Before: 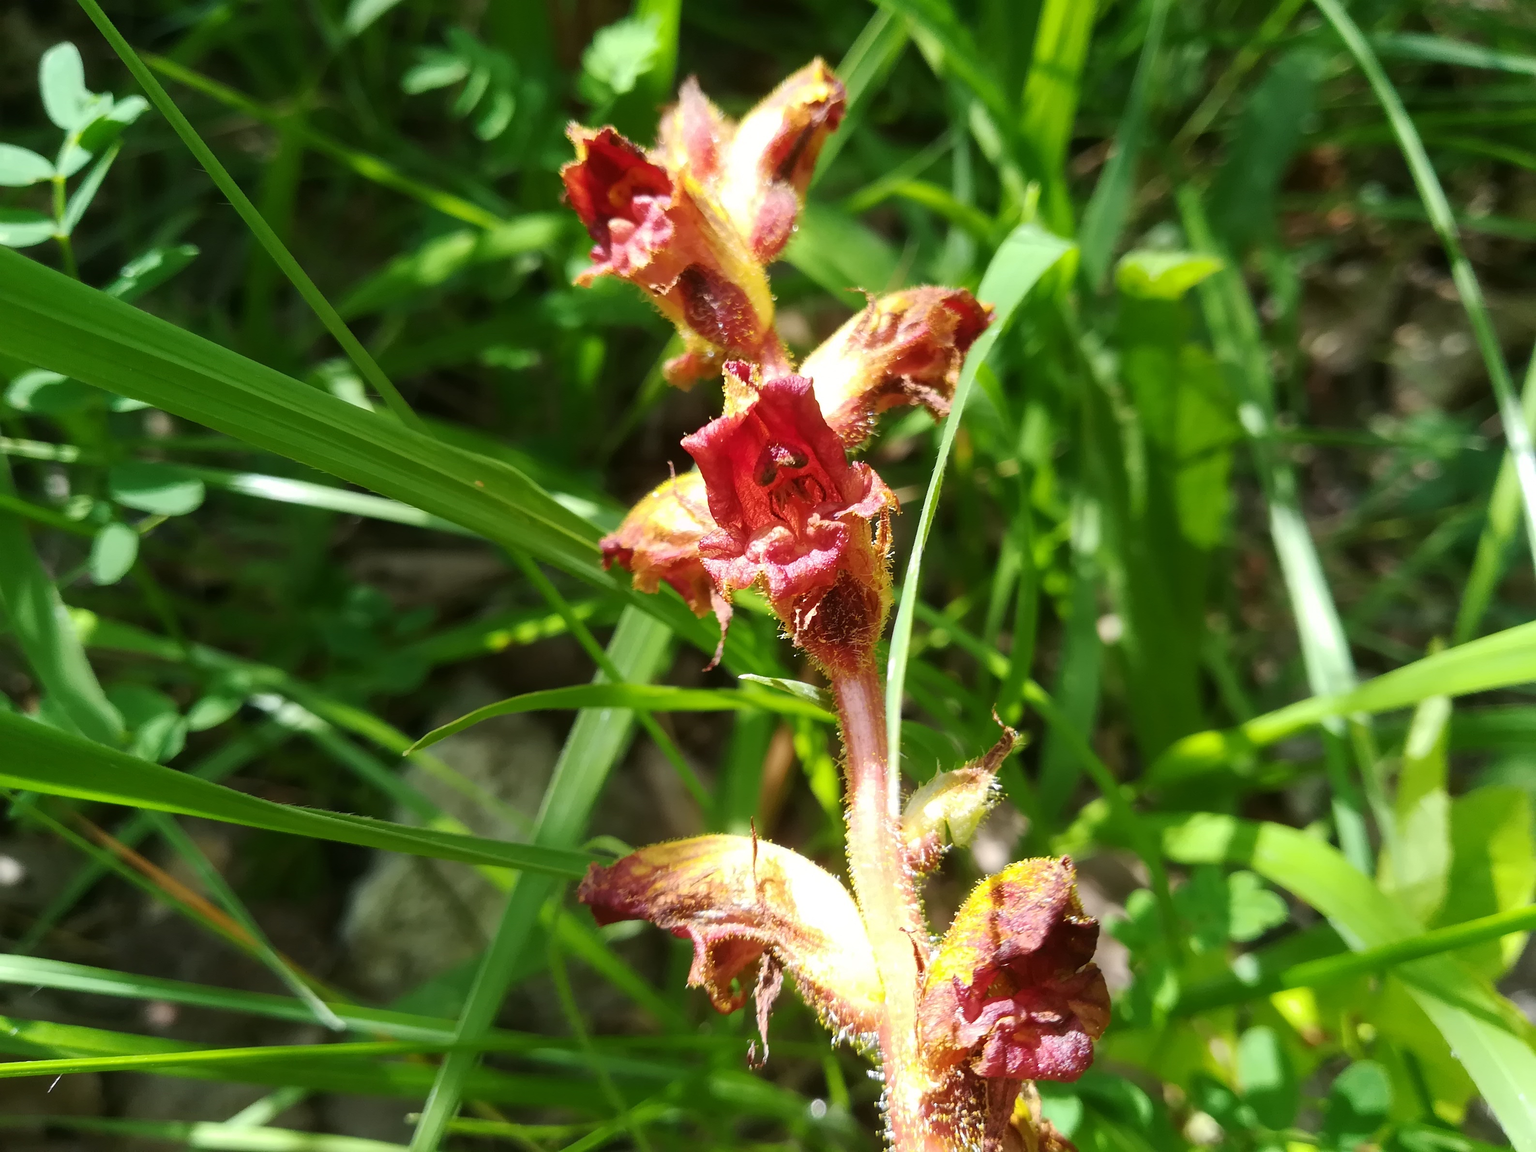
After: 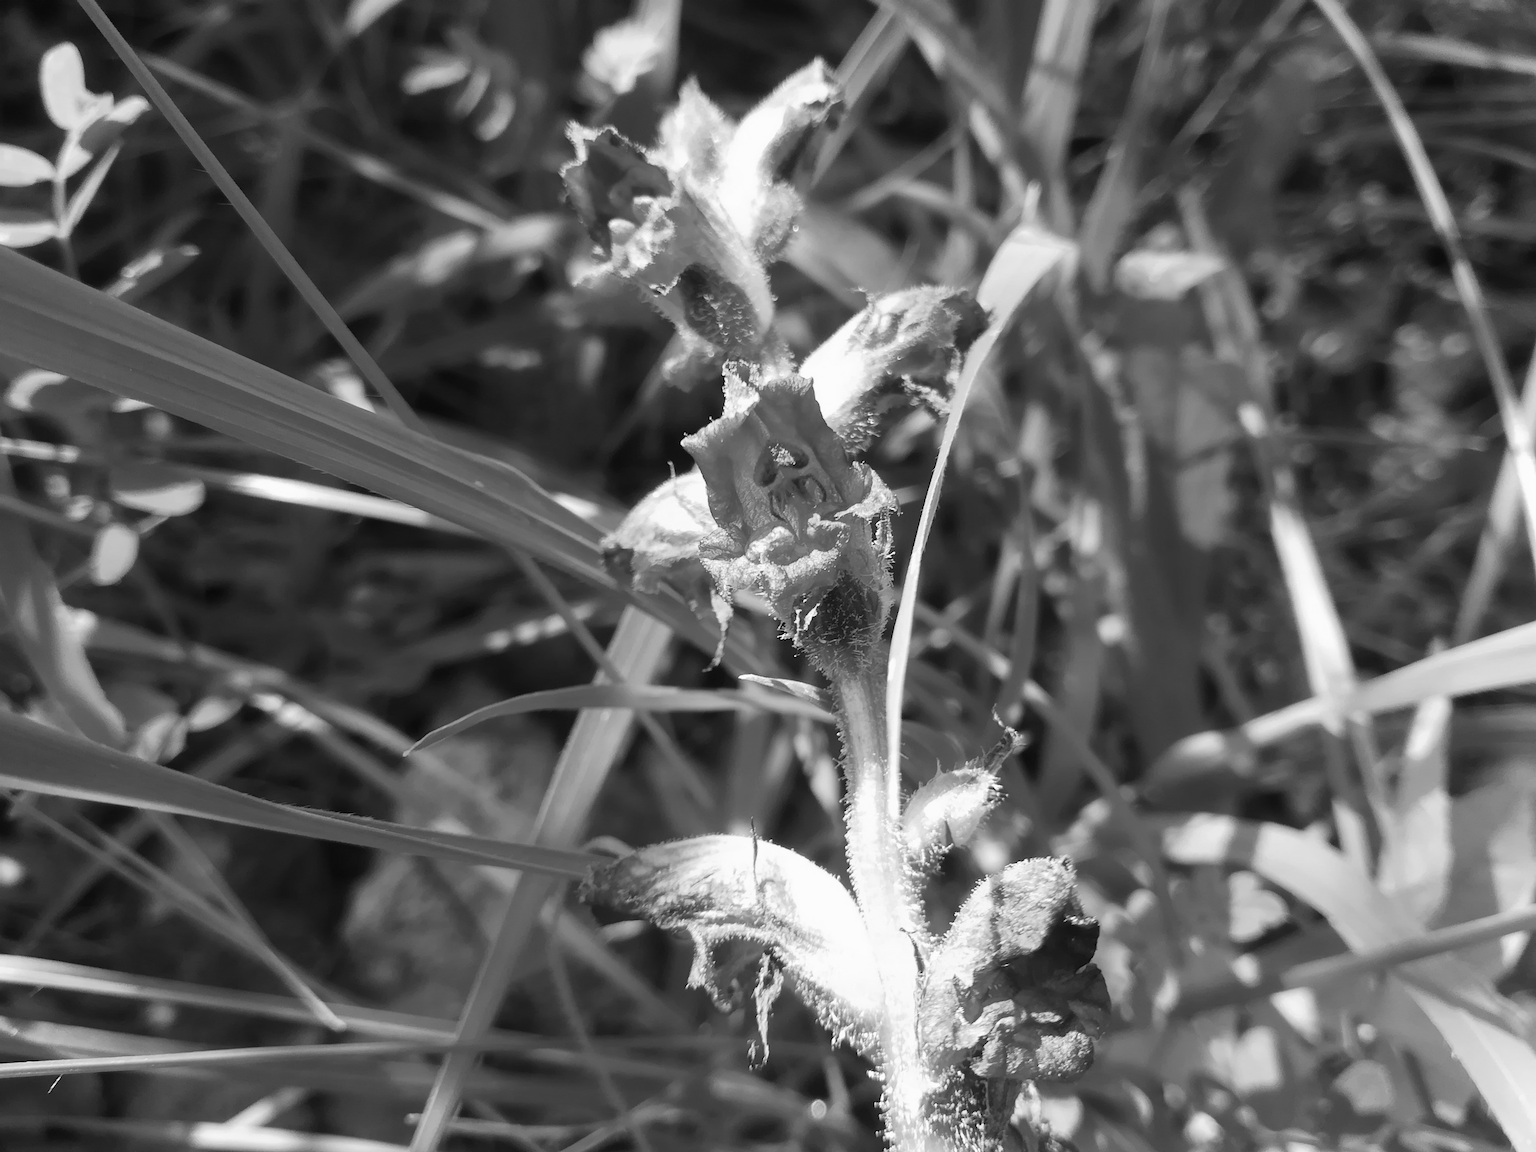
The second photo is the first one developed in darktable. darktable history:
color calibration: output gray [0.714, 0.278, 0, 0], illuminant as shot in camera, adaptation linear Bradford (ICC v4), x 0.406, y 0.405, temperature 3559.85 K
